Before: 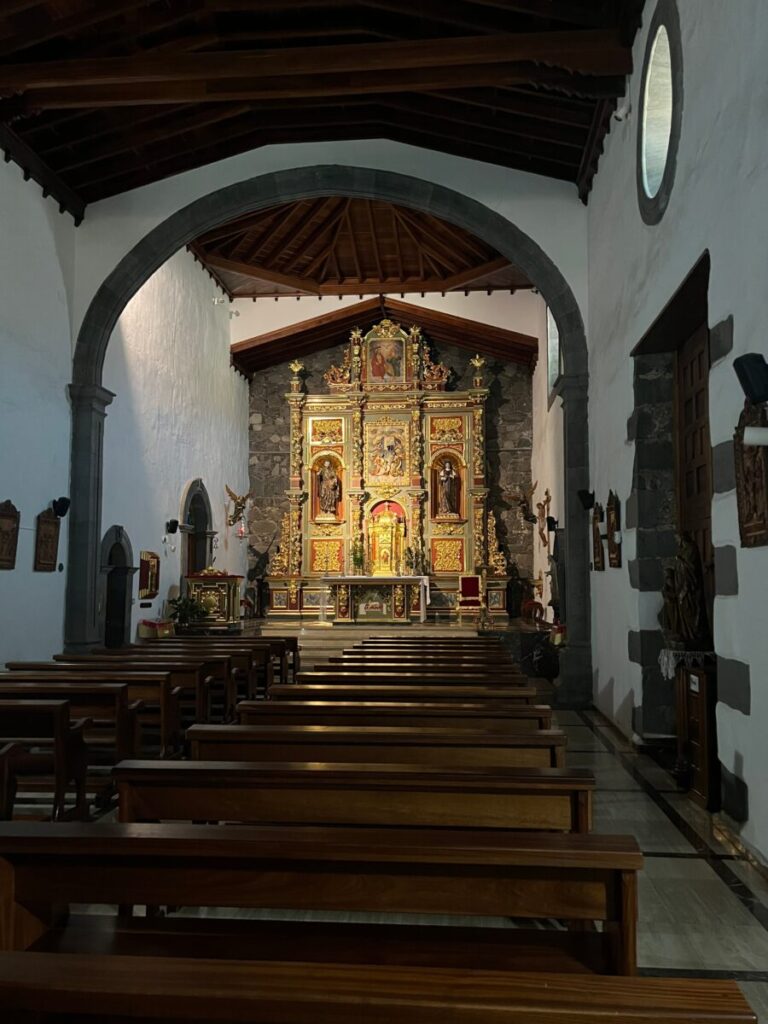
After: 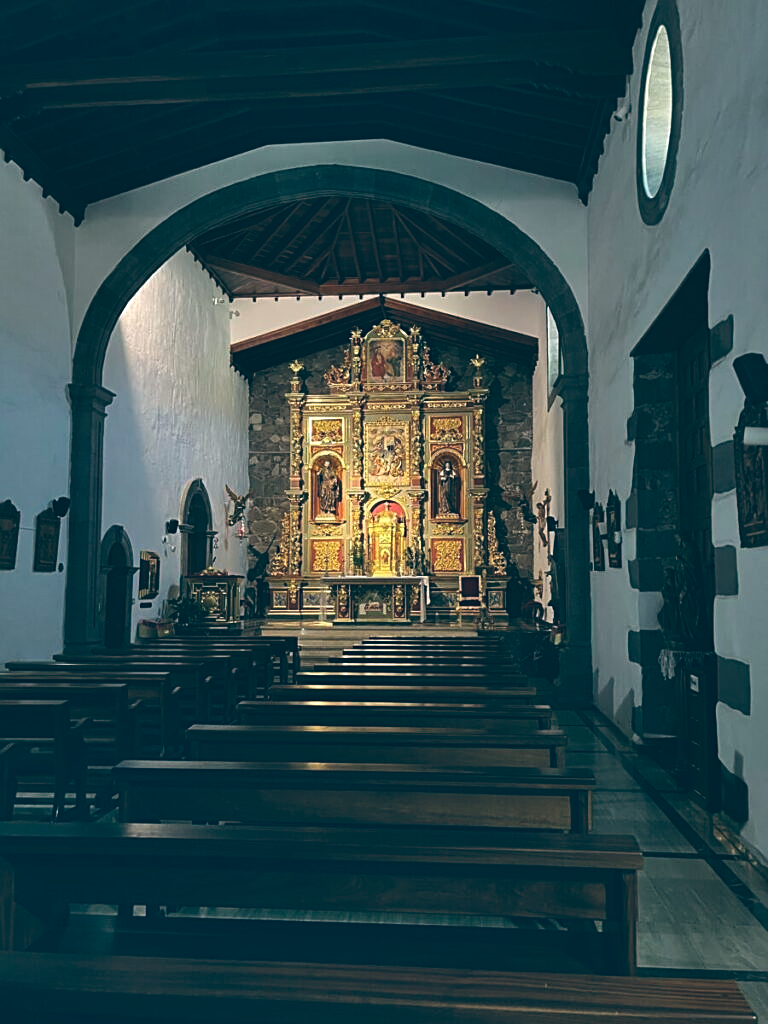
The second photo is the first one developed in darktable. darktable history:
shadows and highlights: shadows 43.71, white point adjustment -1.46, soften with gaussian
sharpen: on, module defaults
color balance: lift [1.016, 0.983, 1, 1.017], gamma [0.958, 1, 1, 1], gain [0.981, 1.007, 0.993, 1.002], input saturation 118.26%, contrast 13.43%, contrast fulcrum 21.62%, output saturation 82.76%
